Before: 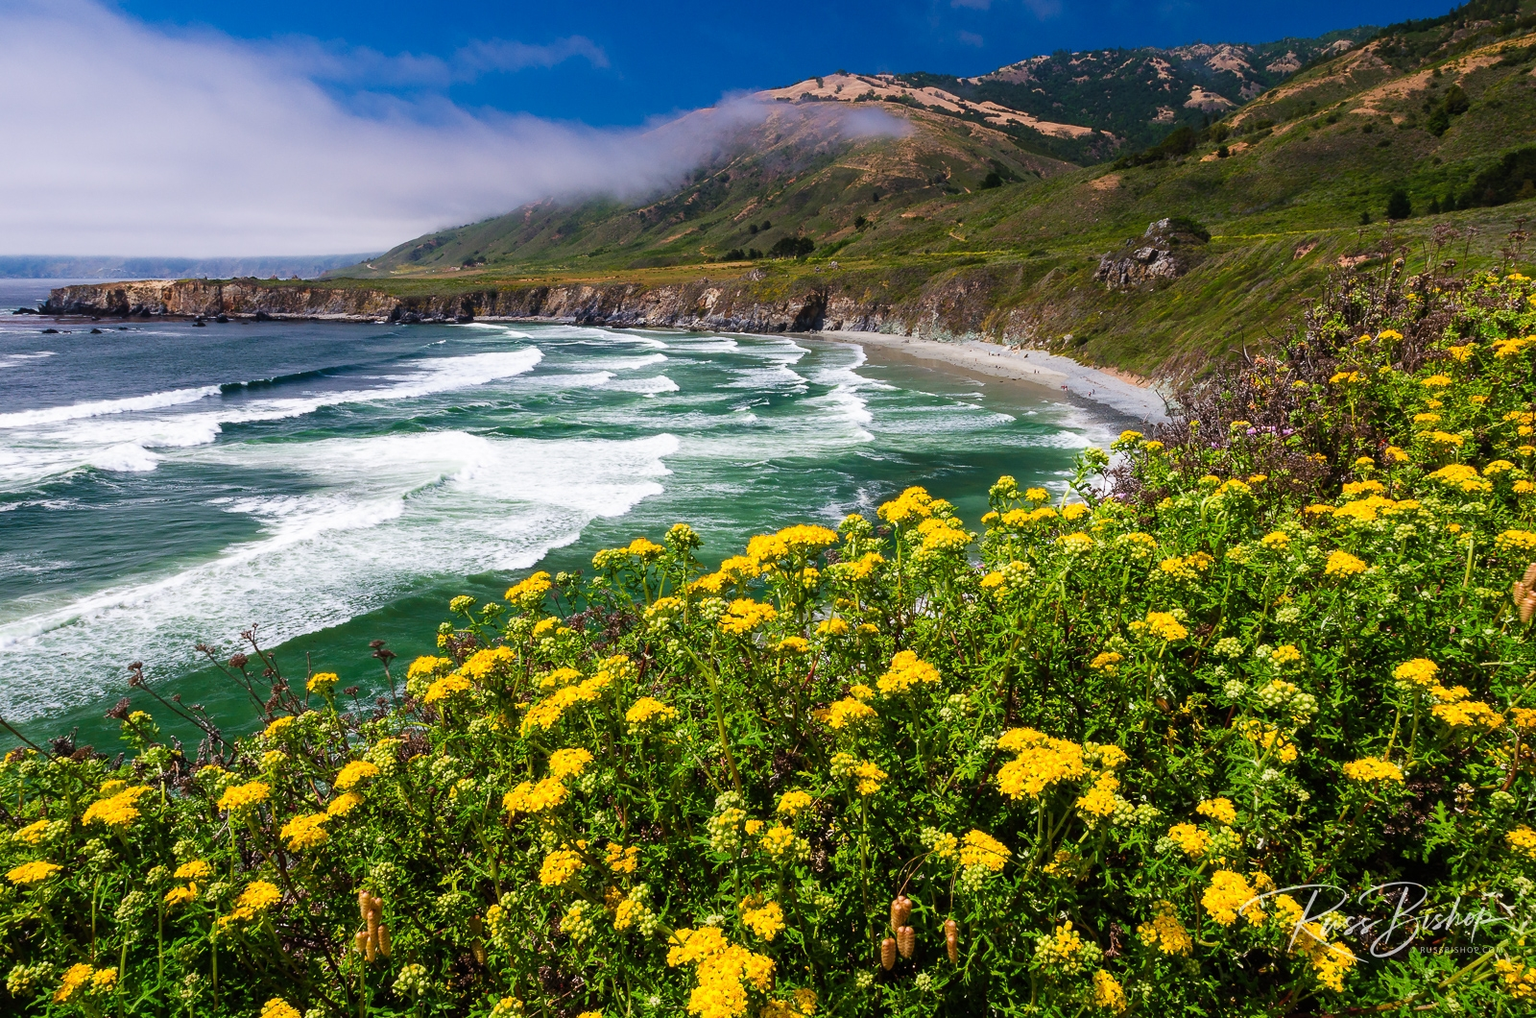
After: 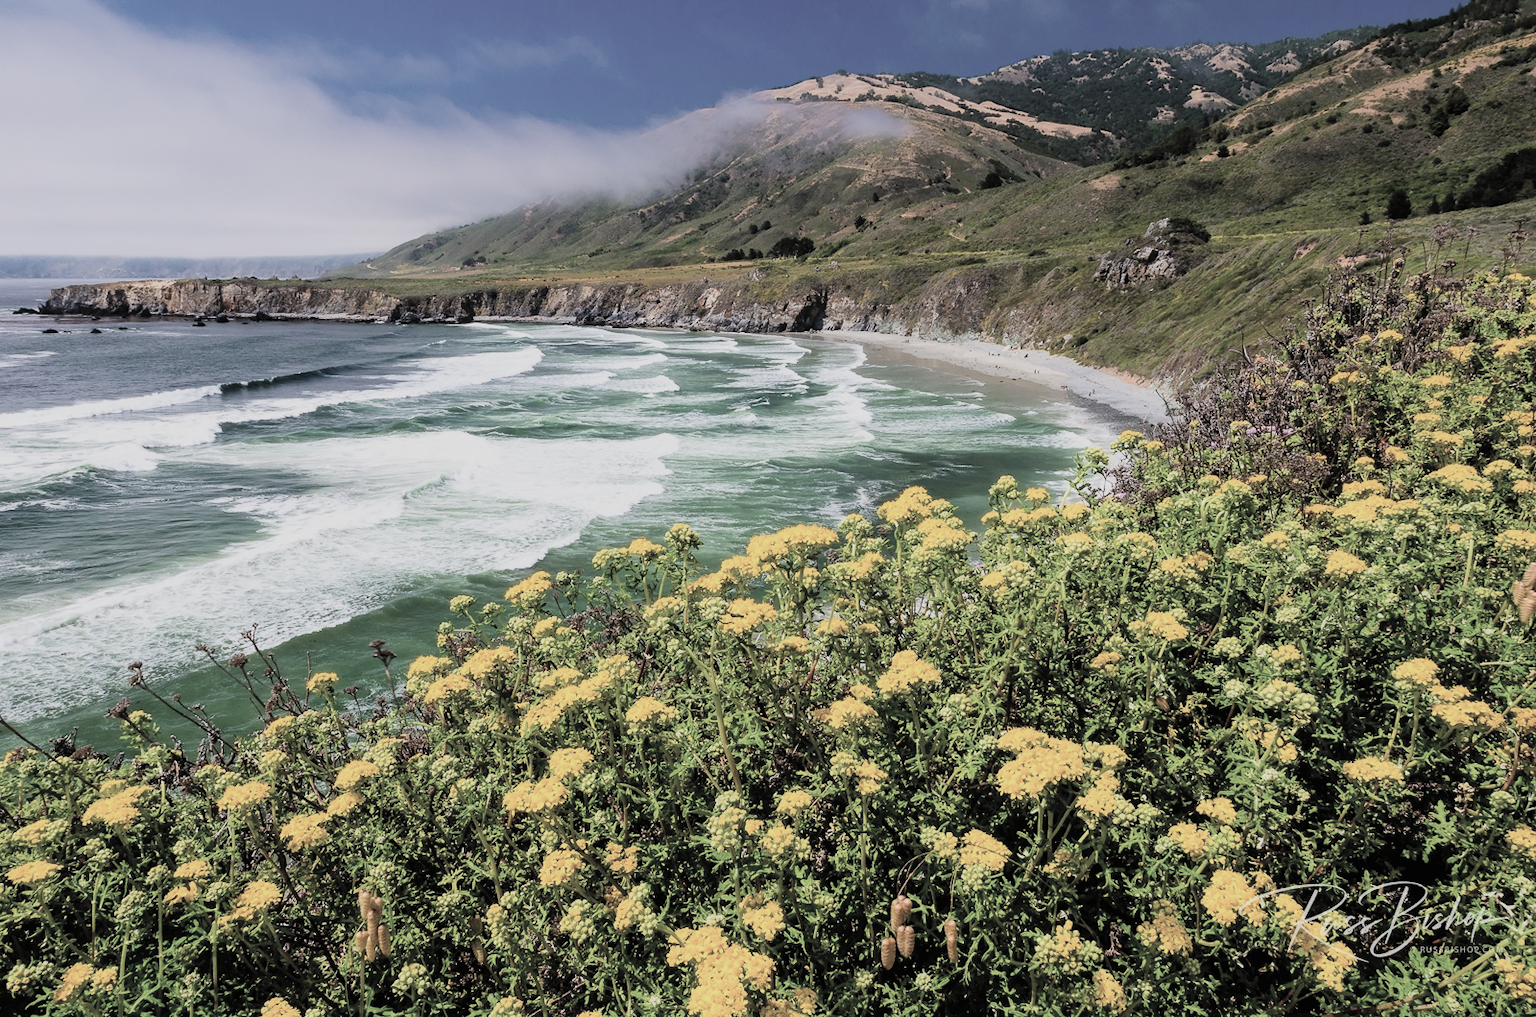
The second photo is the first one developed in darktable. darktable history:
filmic rgb: black relative exposure -7.65 EV, white relative exposure 4.56 EV, hardness 3.61, color science v6 (2022)
tone equalizer: on, module defaults
contrast brightness saturation: brightness 0.18, saturation -0.5
